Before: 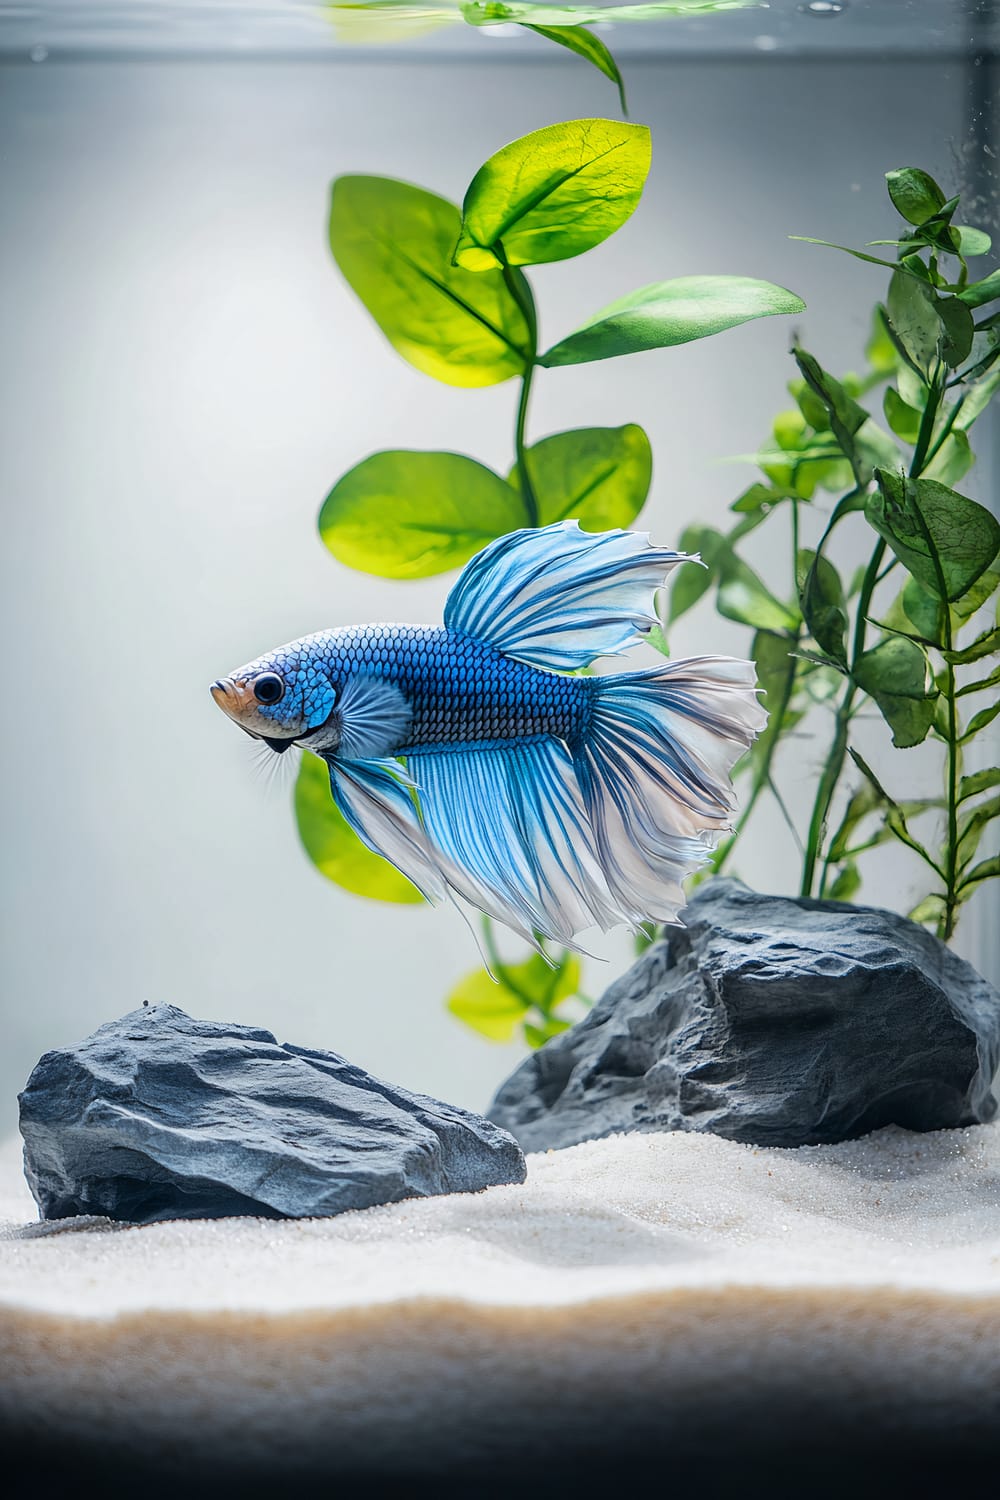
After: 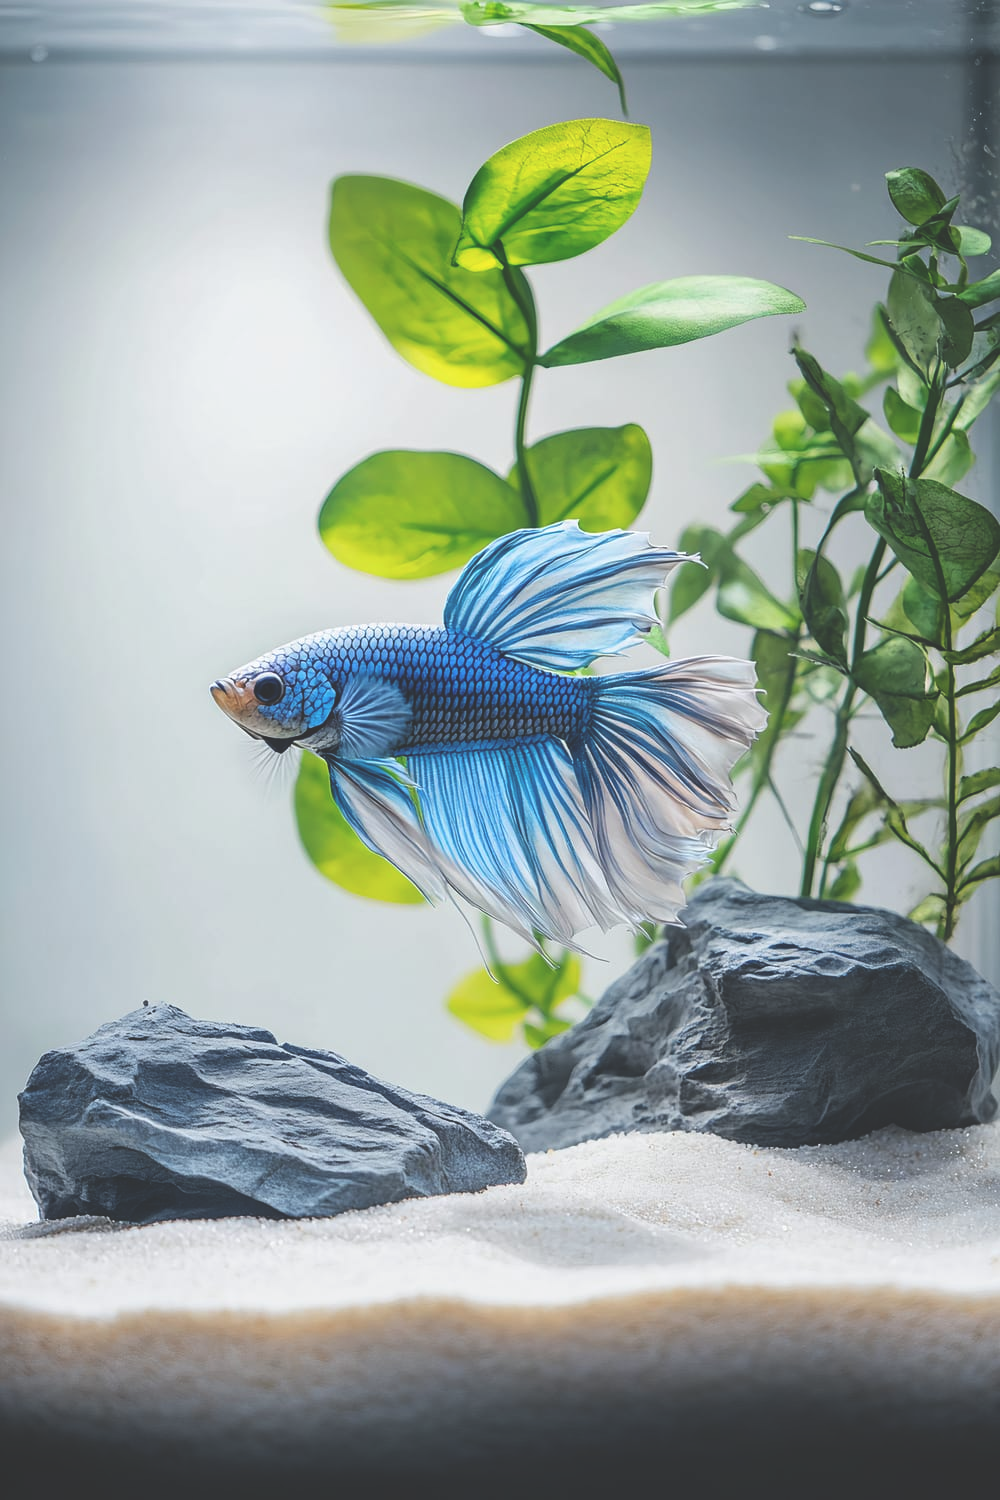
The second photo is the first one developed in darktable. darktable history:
exposure: black level correction -0.03, compensate exposure bias true, compensate highlight preservation false
